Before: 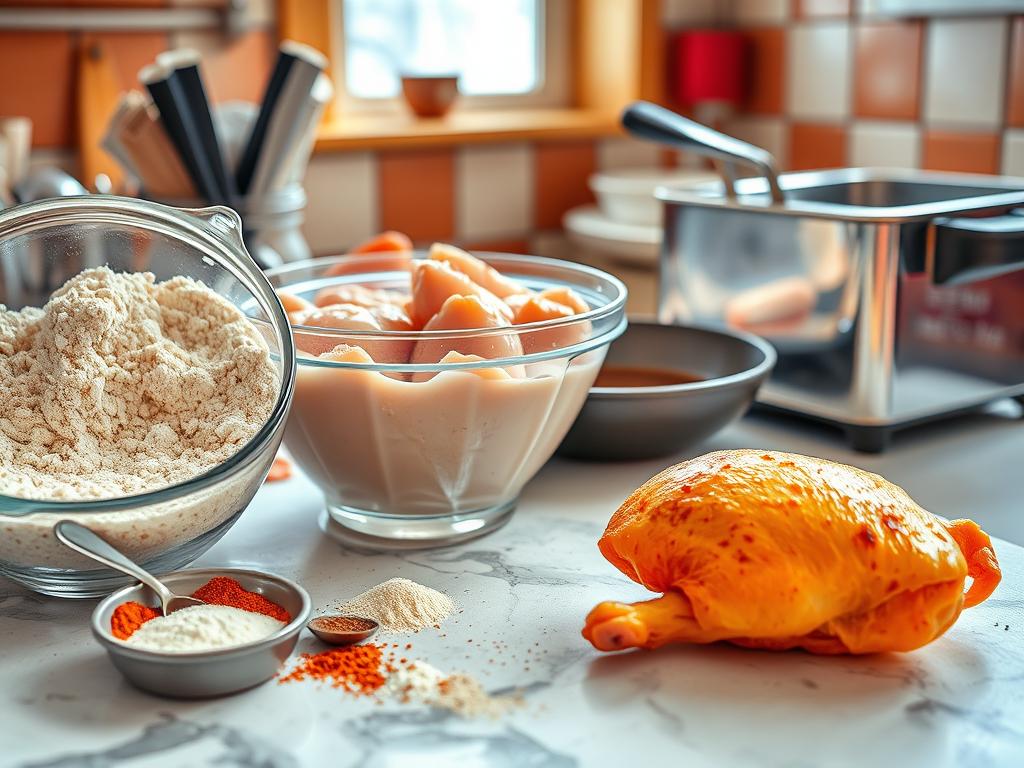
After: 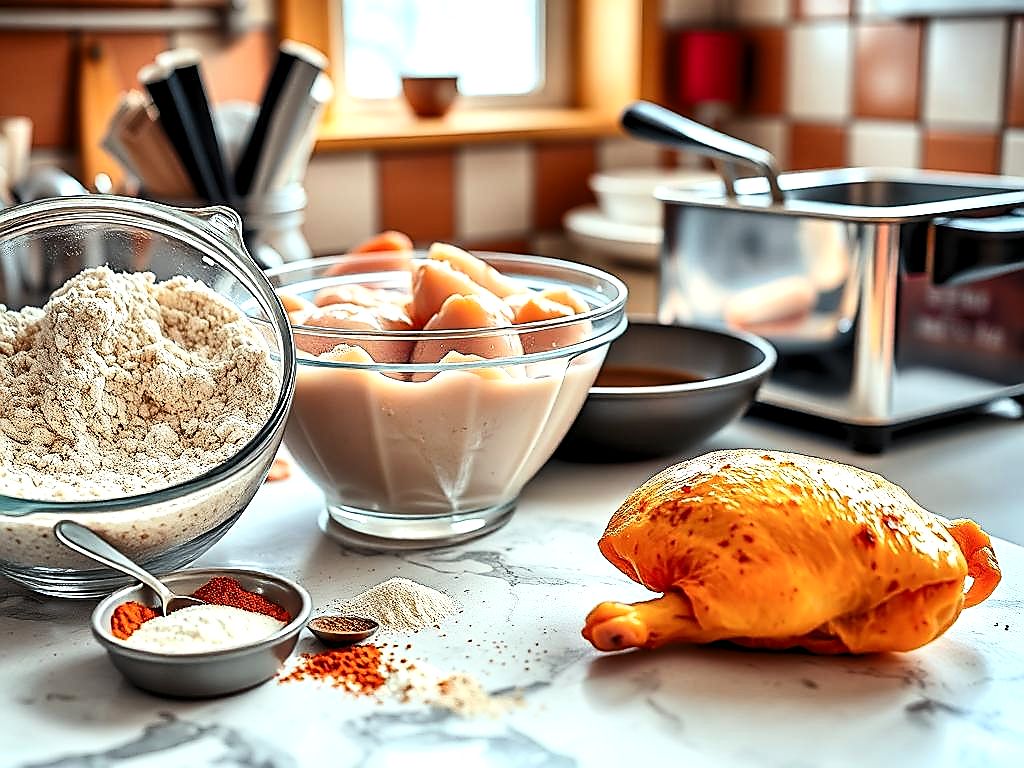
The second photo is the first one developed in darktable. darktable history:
contrast brightness saturation: contrast 0.223
sharpen: radius 1.418, amount 1.24, threshold 0.844
levels: levels [0.062, 0.494, 0.925]
